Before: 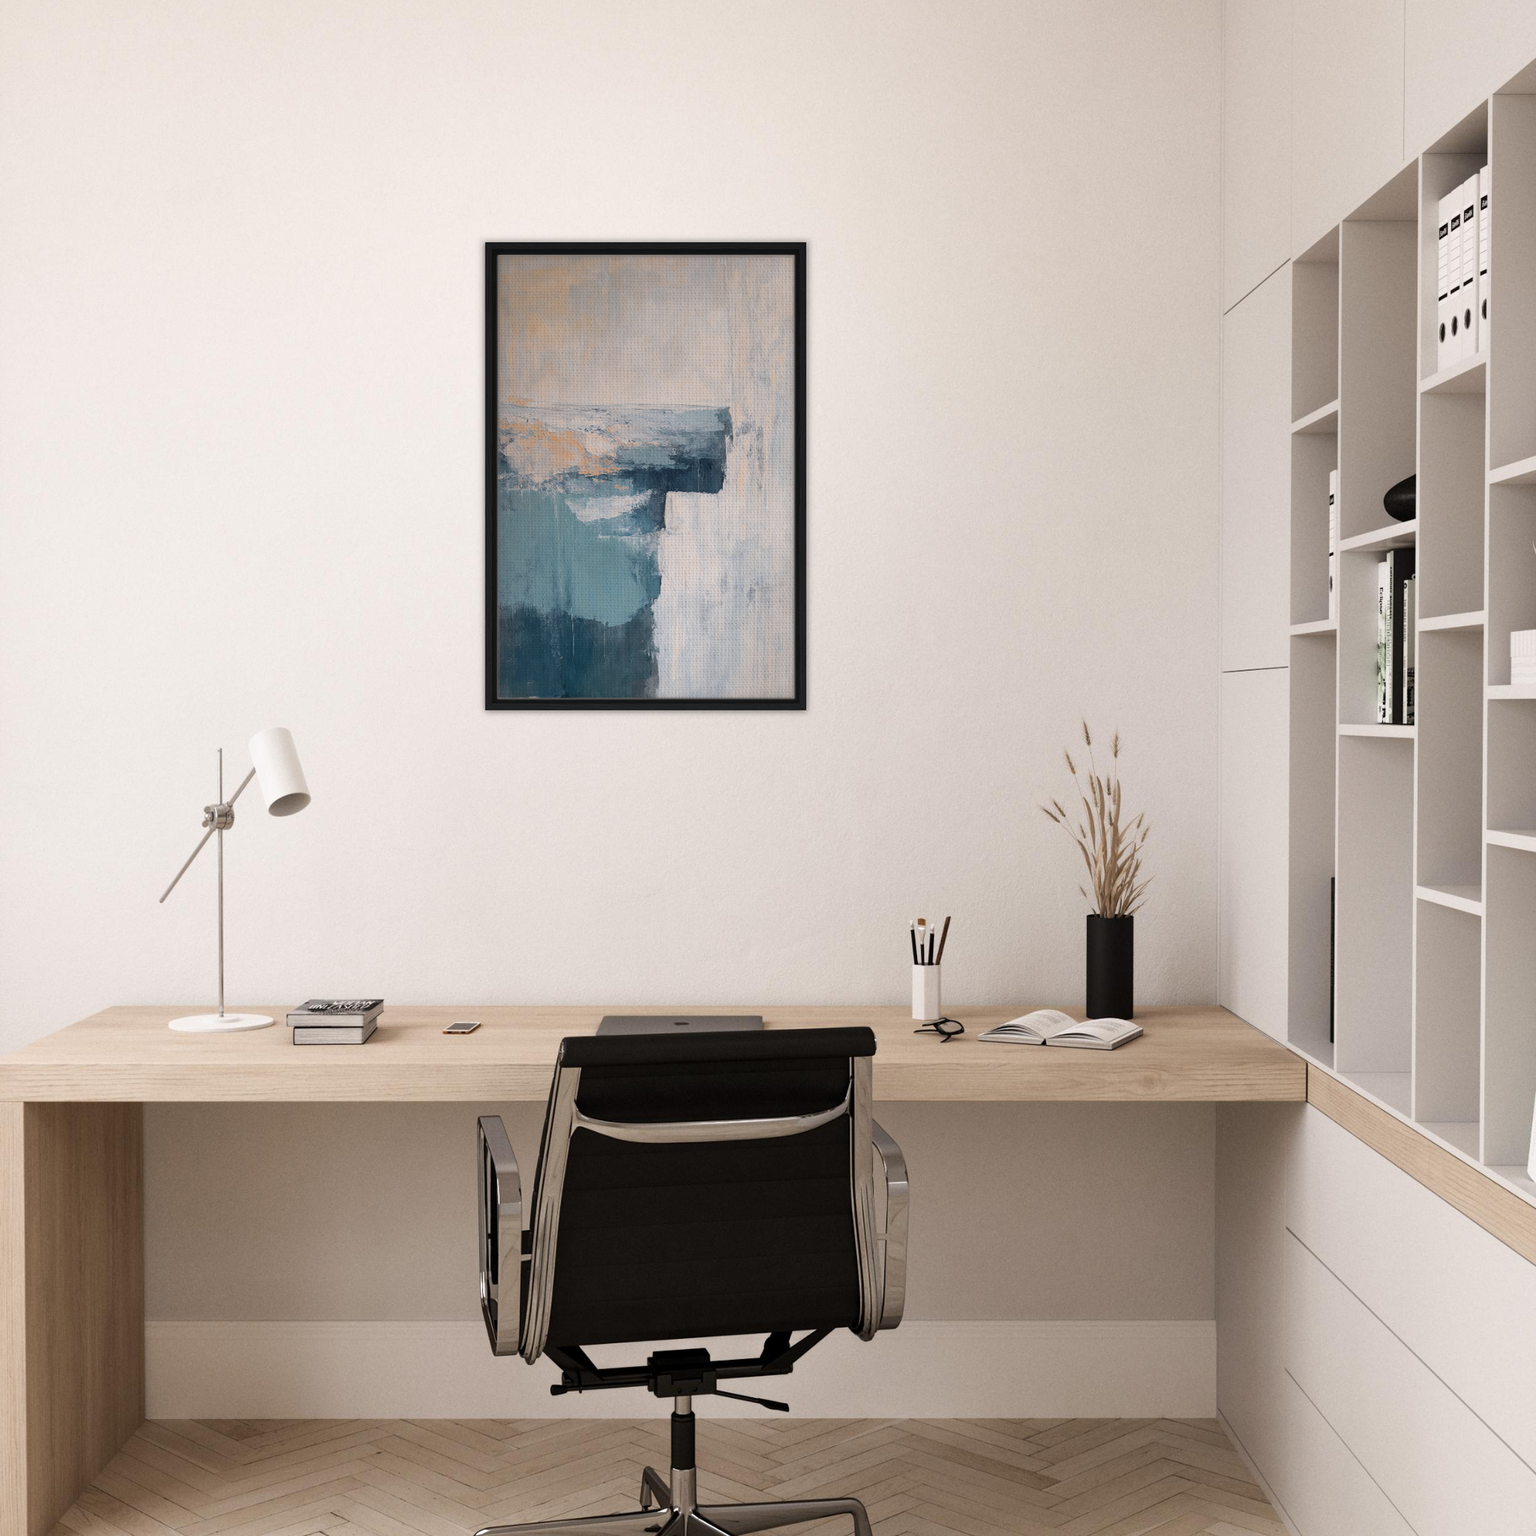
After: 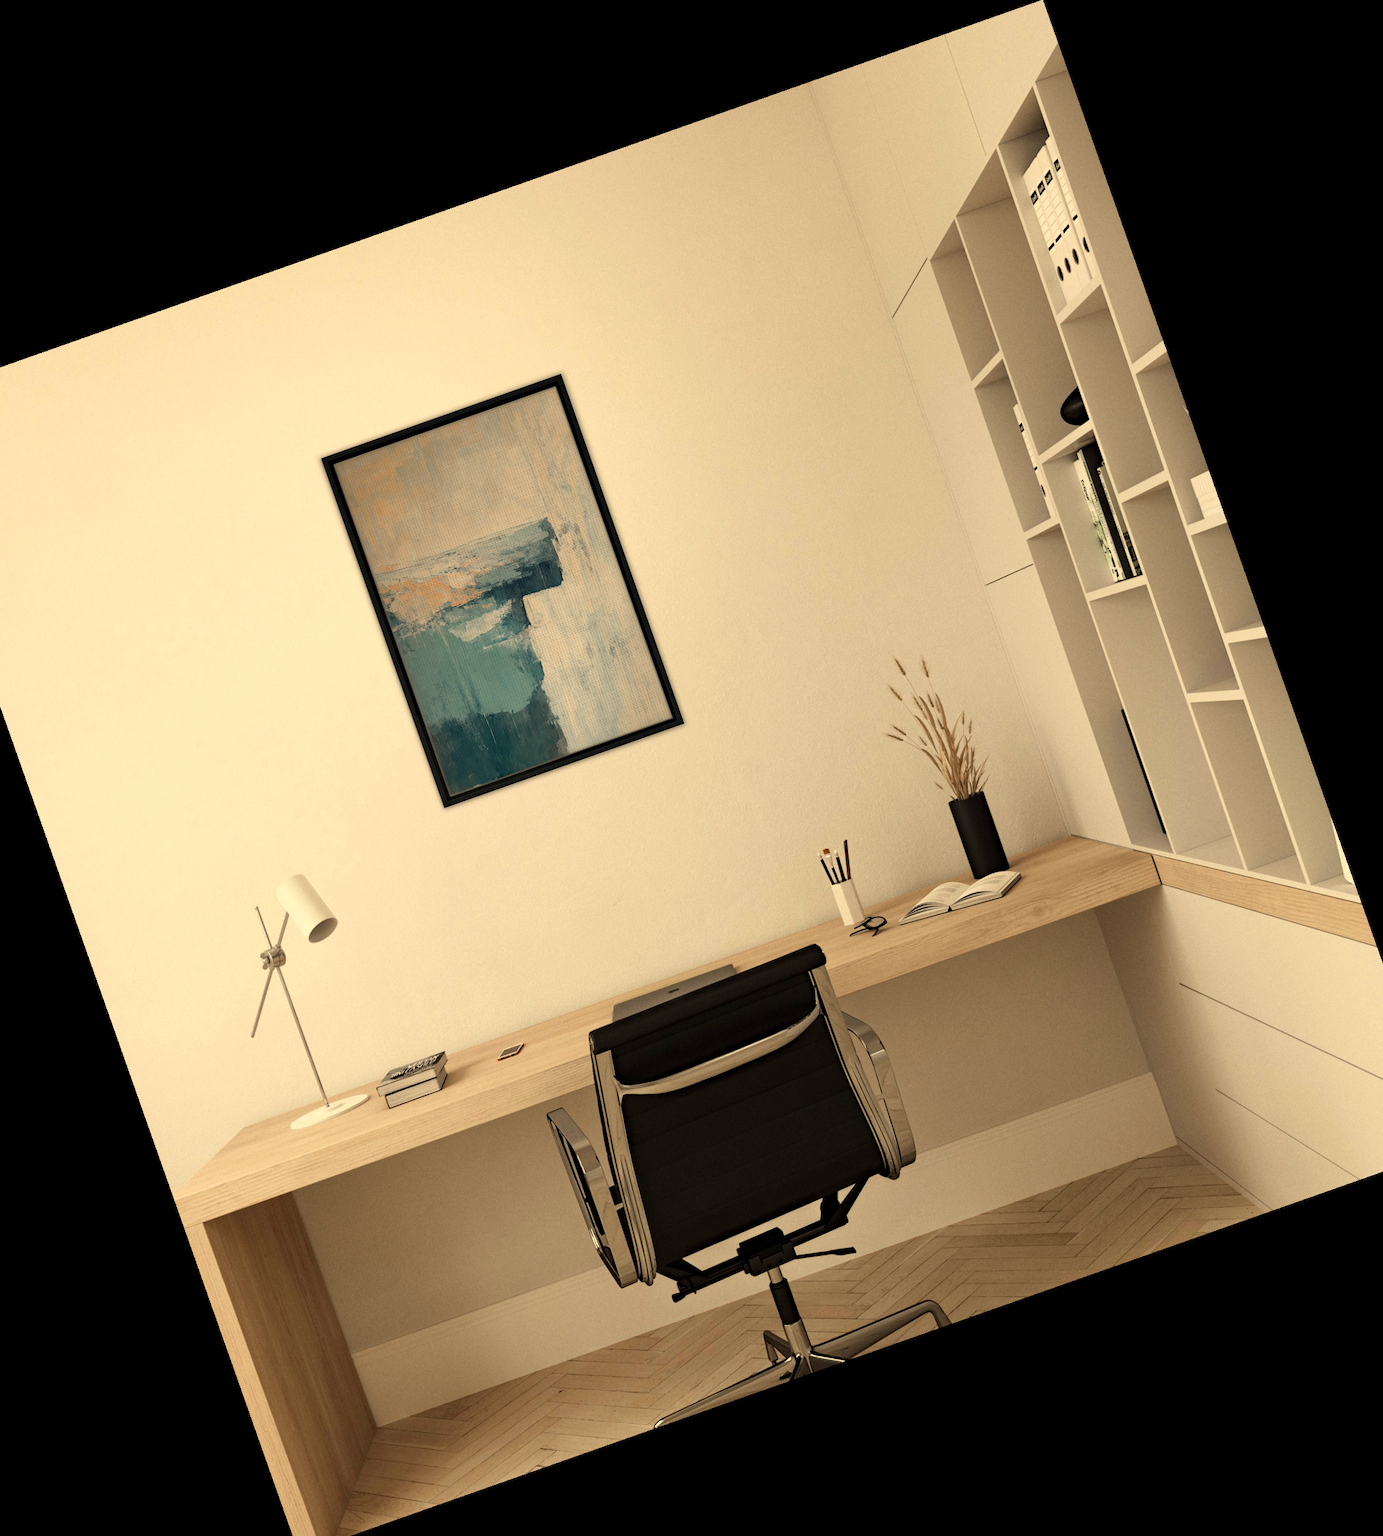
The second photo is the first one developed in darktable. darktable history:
haze removal: compatibility mode true, adaptive false
white balance: red 1.08, blue 0.791
crop and rotate: angle 19.43°, left 6.812%, right 4.125%, bottom 1.087%
